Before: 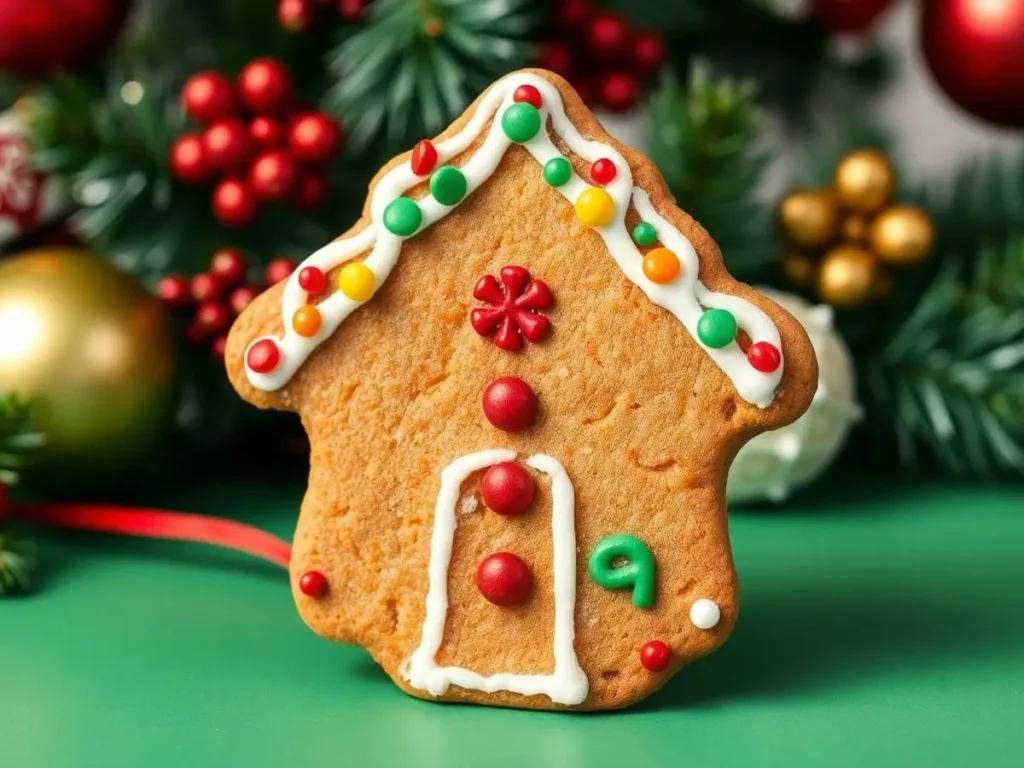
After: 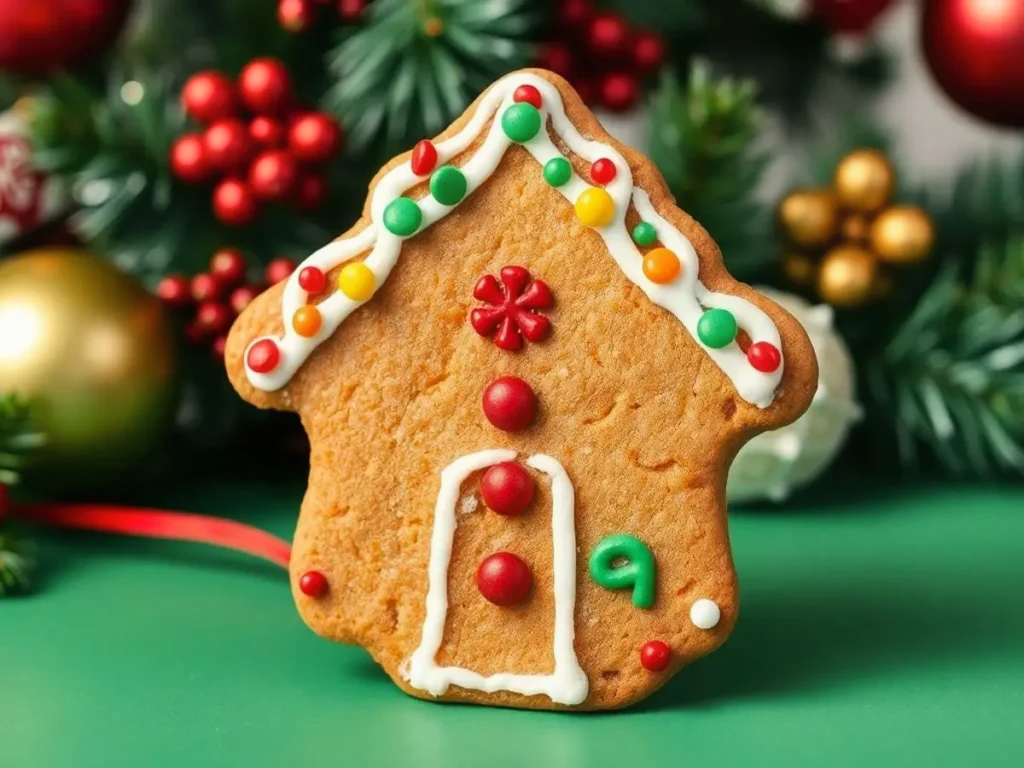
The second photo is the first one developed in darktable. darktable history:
shadows and highlights: shadows 49, highlights -41, soften with gaussian
contrast equalizer: octaves 7, y [[0.6 ×6], [0.55 ×6], [0 ×6], [0 ×6], [0 ×6]], mix -0.1
